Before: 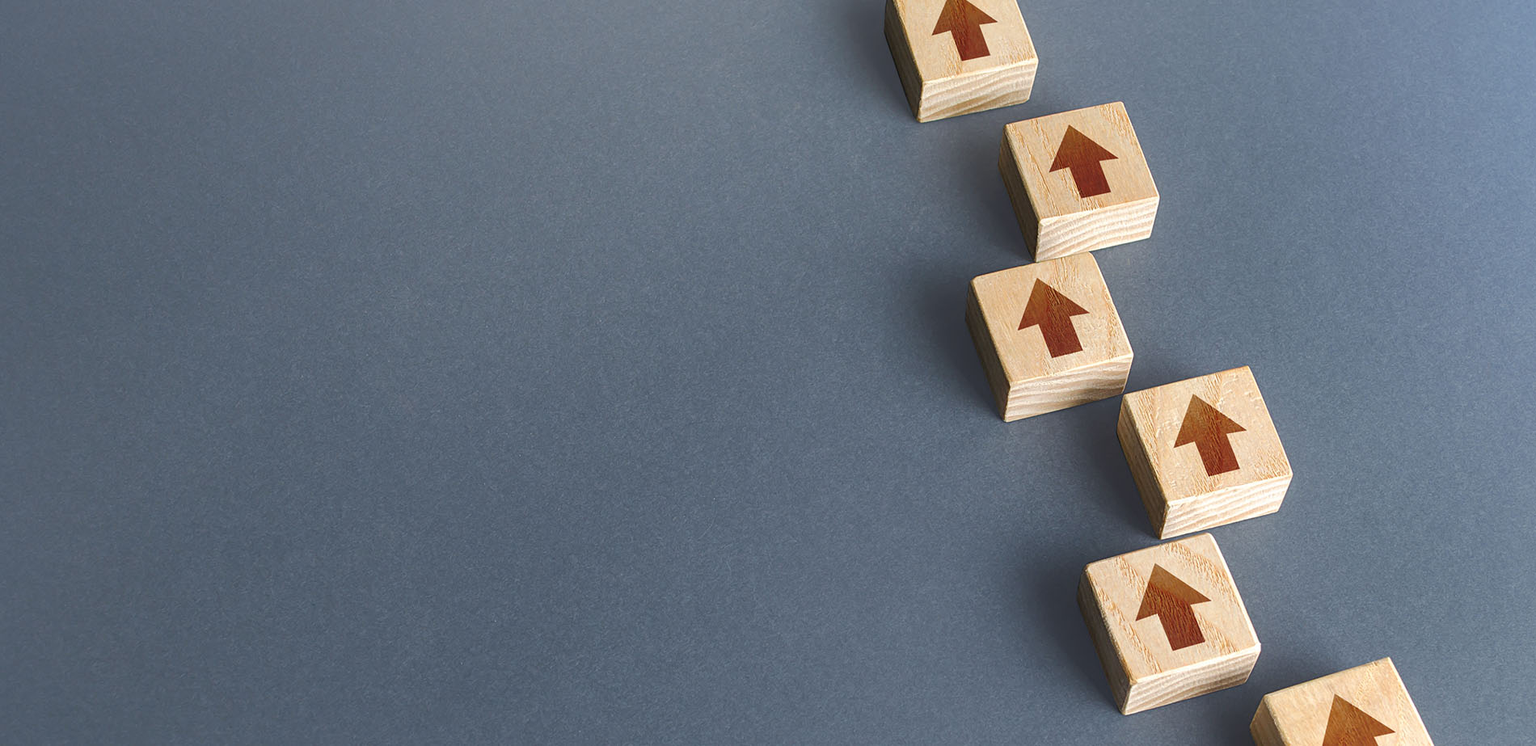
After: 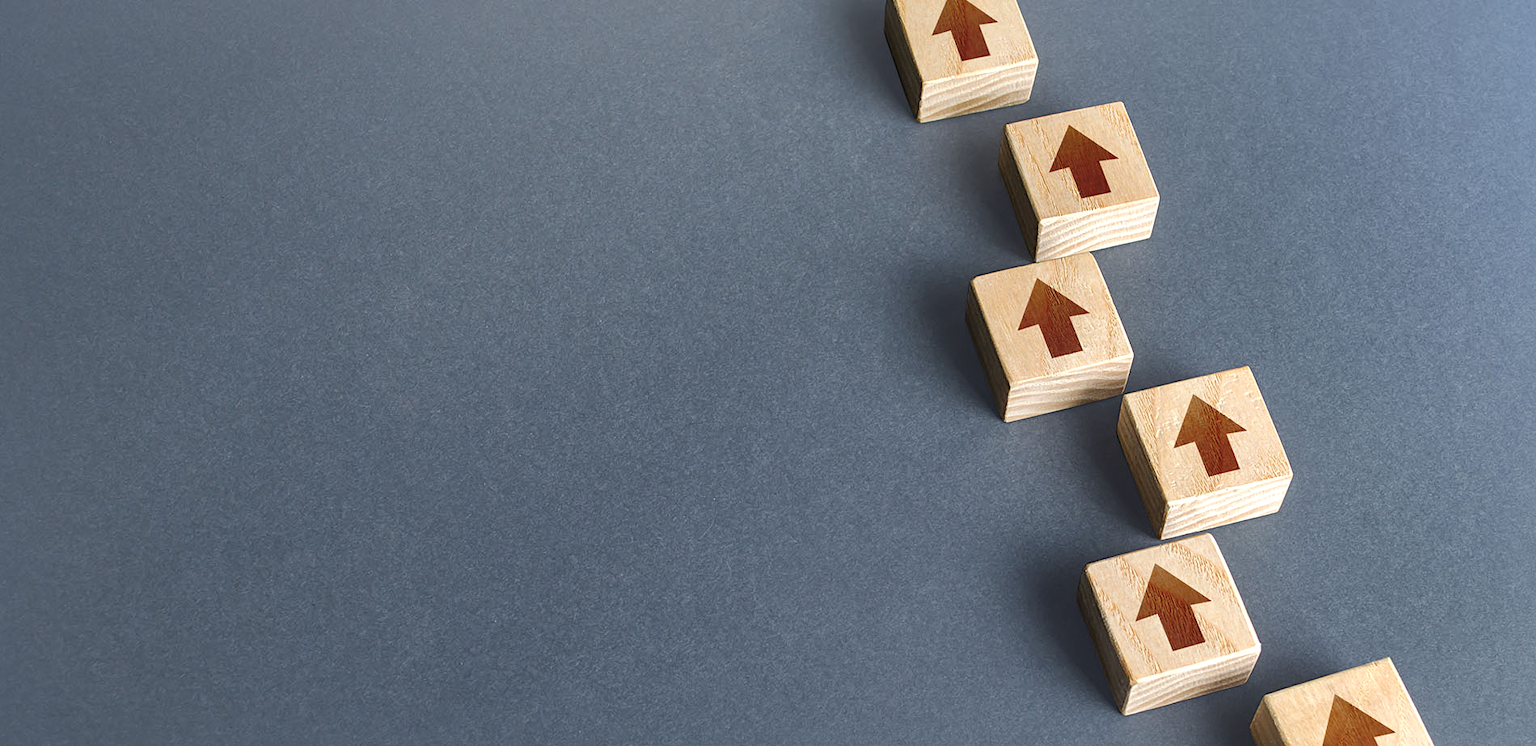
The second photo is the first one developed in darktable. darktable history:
local contrast: mode bilateral grid, contrast 20, coarseness 50, detail 157%, midtone range 0.2
